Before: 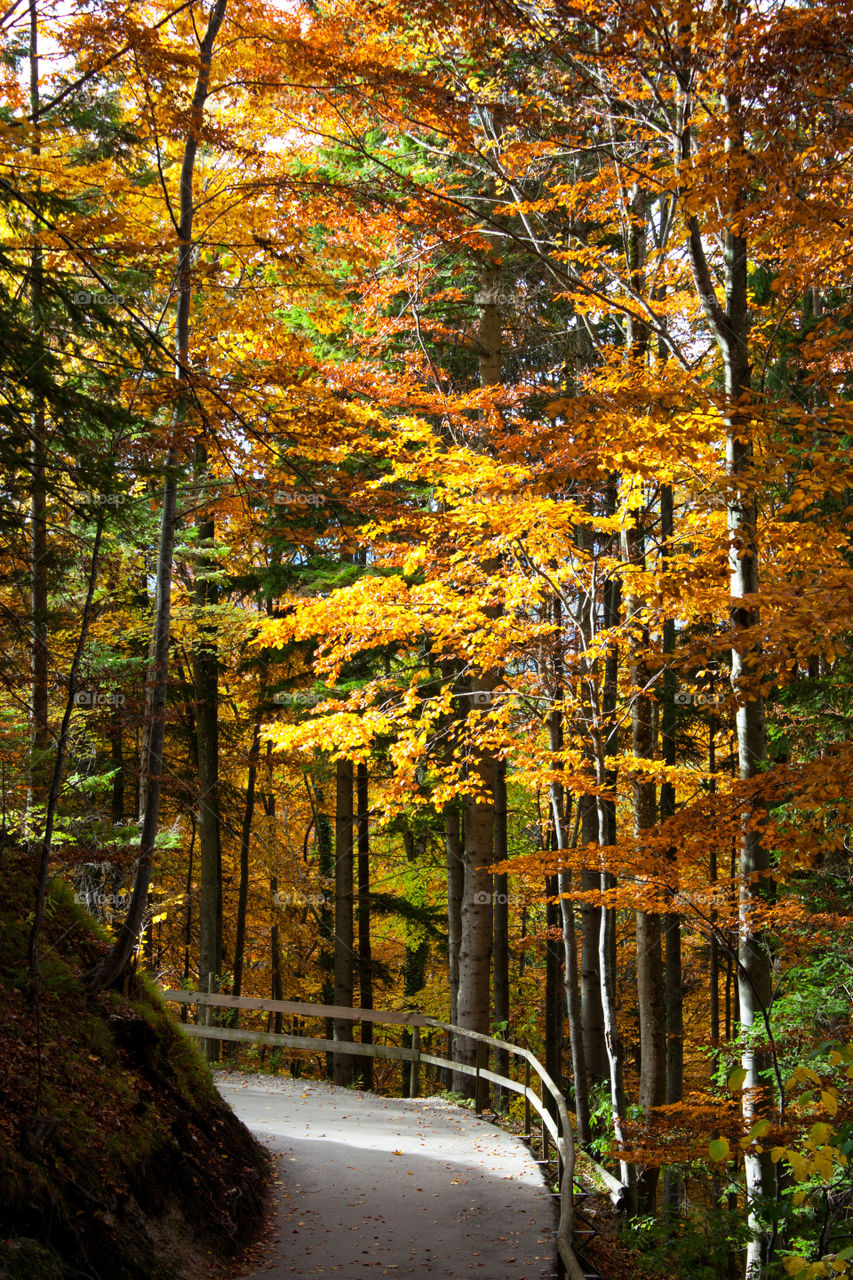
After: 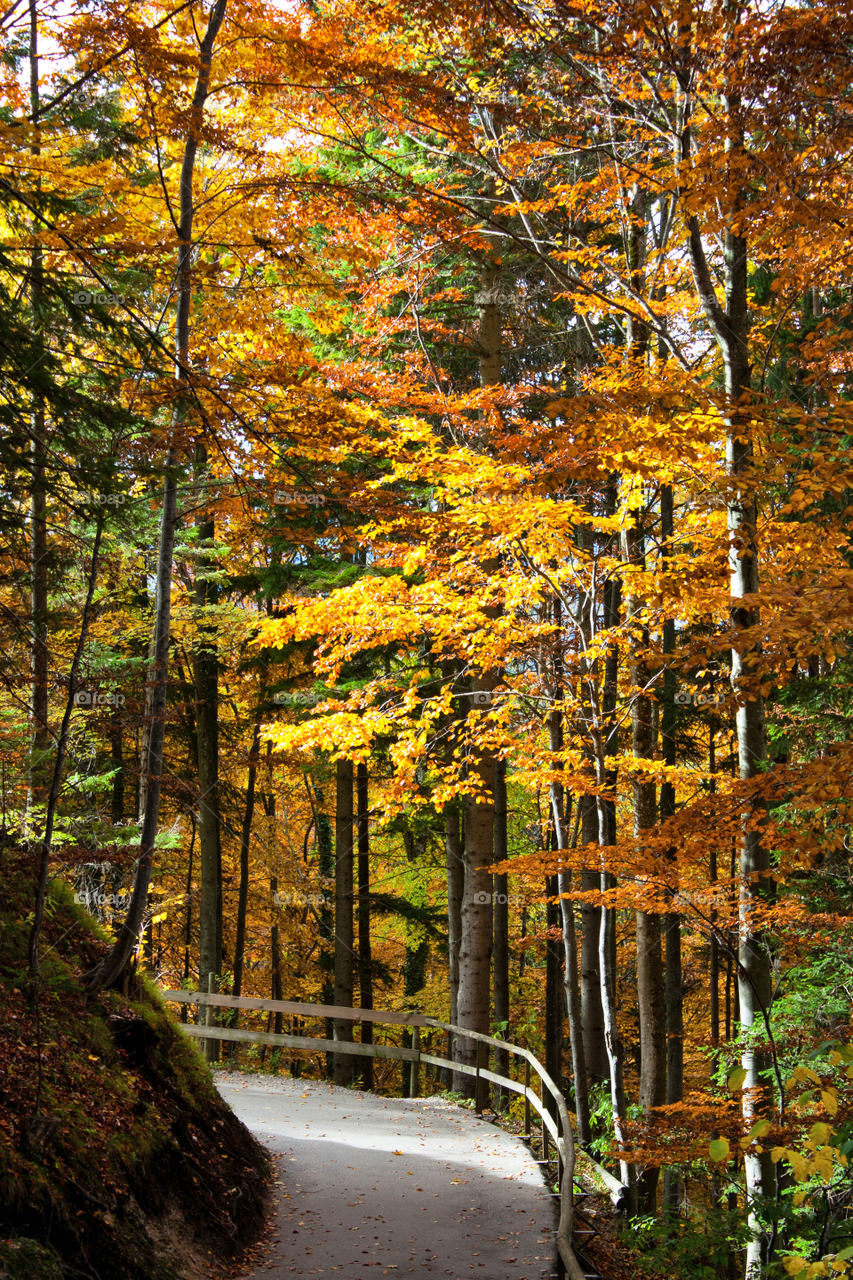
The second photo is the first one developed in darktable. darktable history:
shadows and highlights: radius 102.78, shadows 50.65, highlights -64.56, soften with gaussian
